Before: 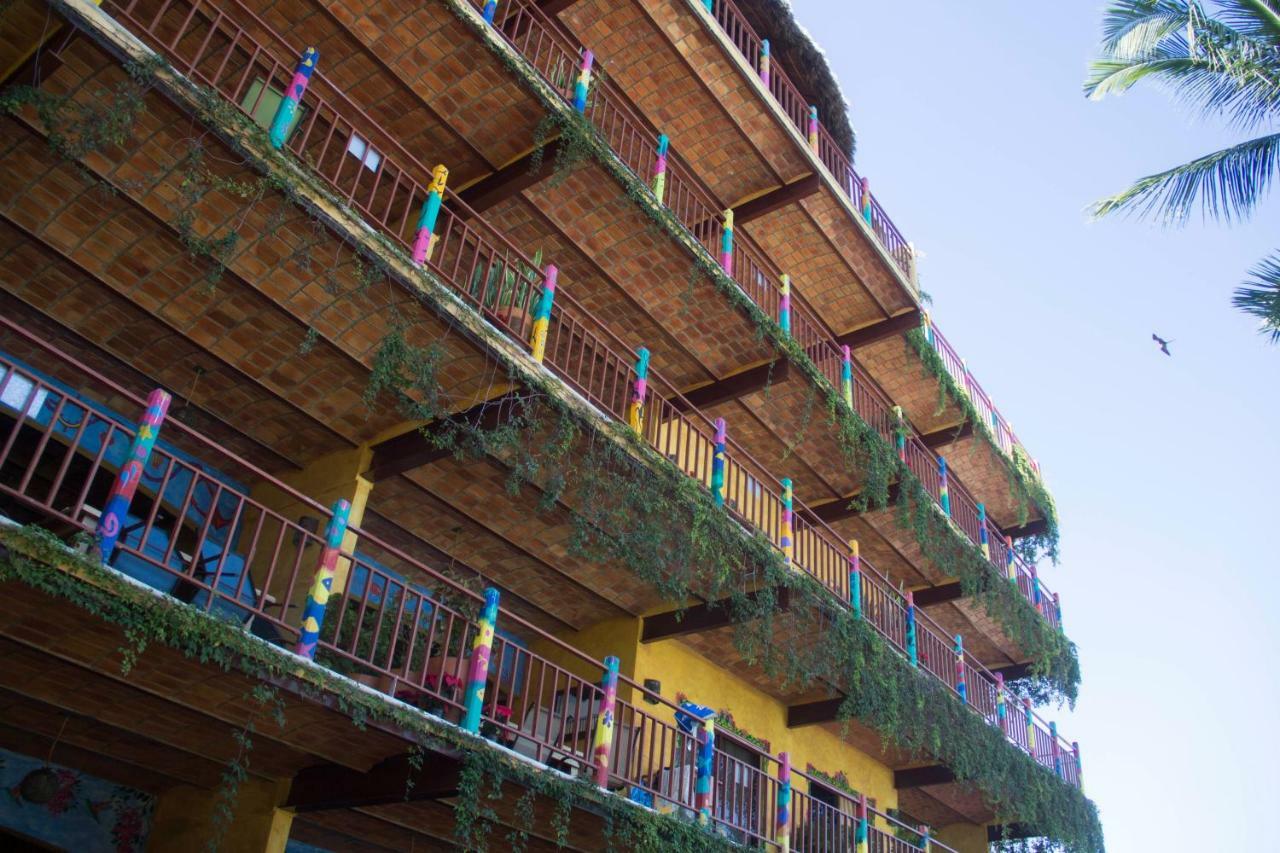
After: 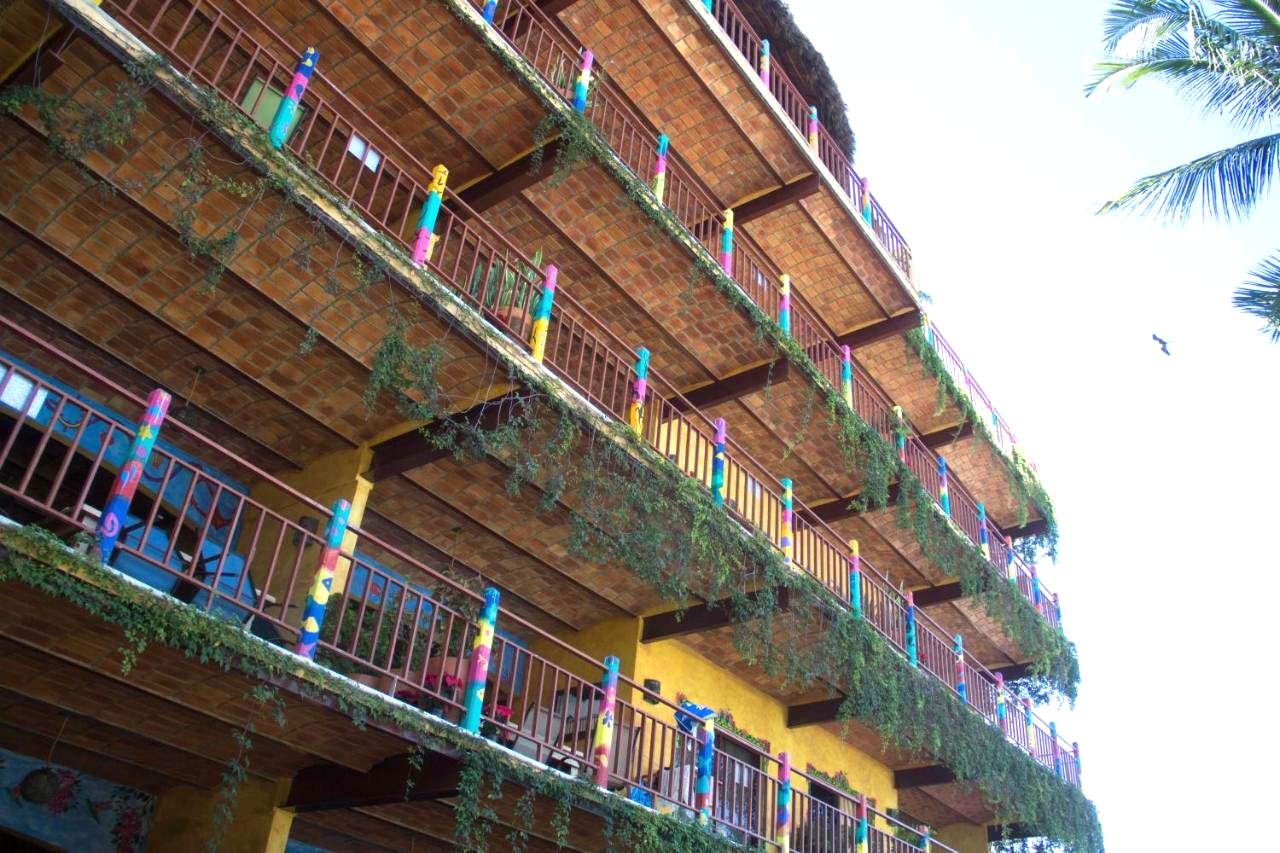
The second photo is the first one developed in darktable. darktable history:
exposure: exposure 0.721 EV, compensate exposure bias true, compensate highlight preservation false
